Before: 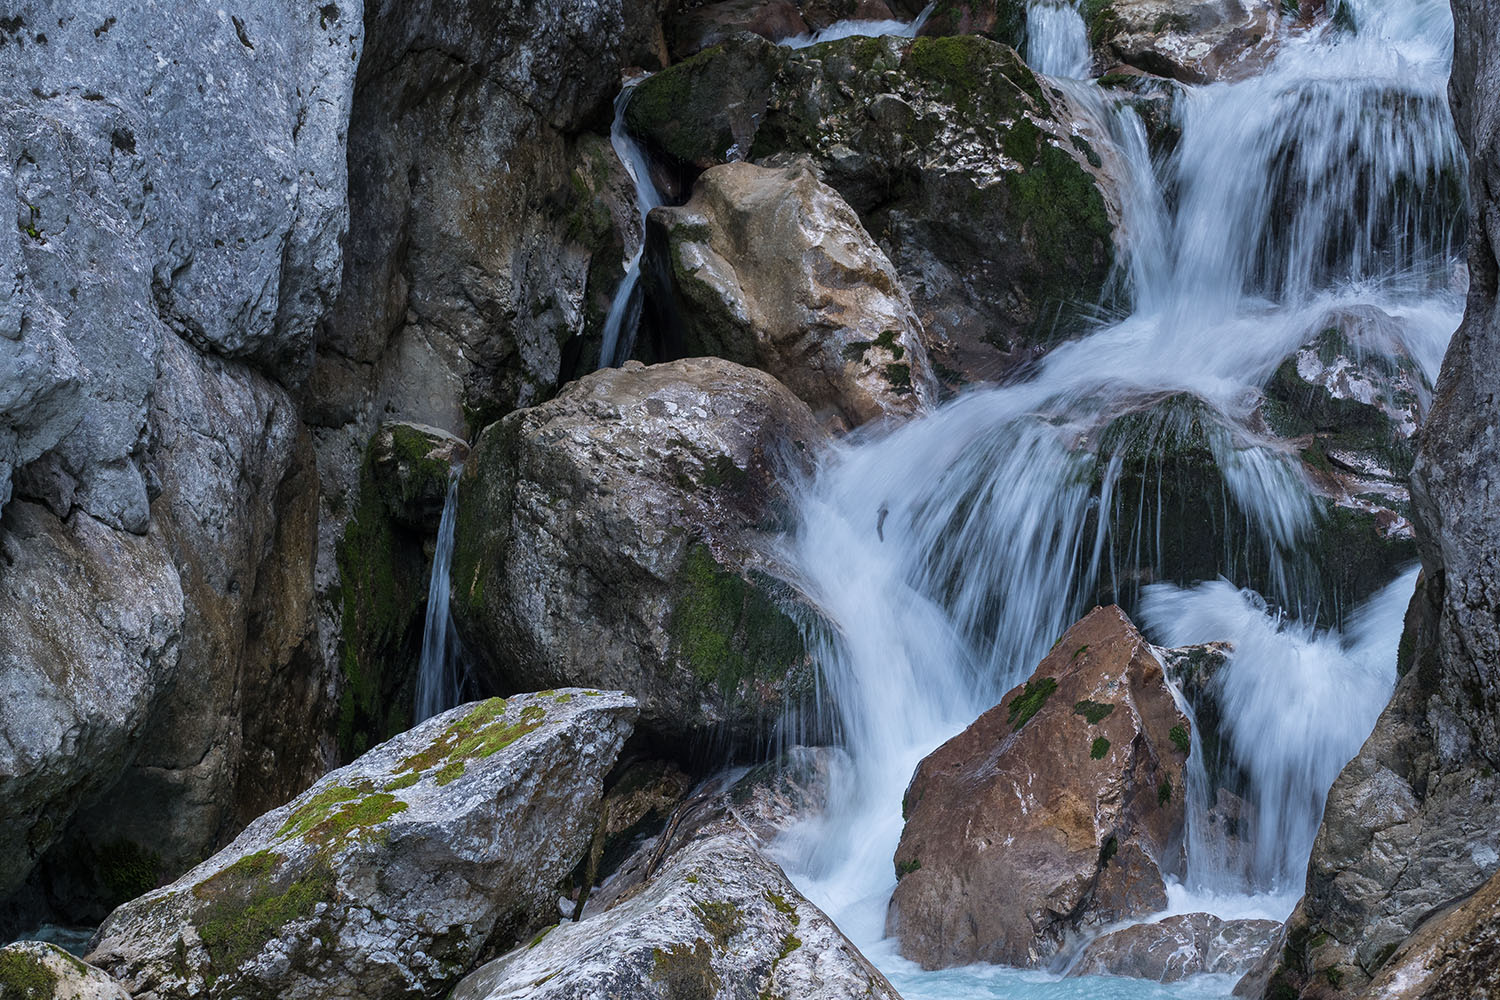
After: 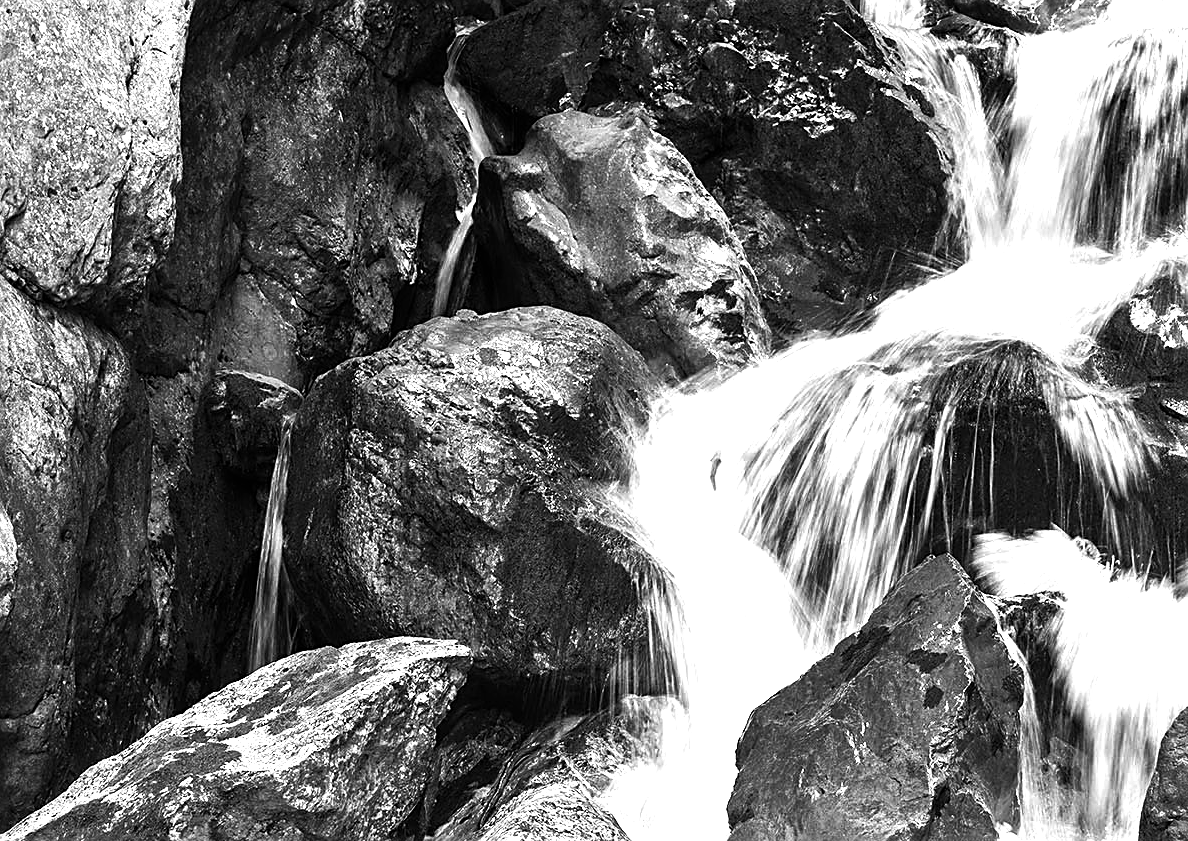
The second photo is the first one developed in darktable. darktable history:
crop: left 11.193%, top 5.158%, right 9.593%, bottom 10.686%
color zones: curves: ch0 [(0, 0.613) (0.01, 0.613) (0.245, 0.448) (0.498, 0.529) (0.642, 0.665) (0.879, 0.777) (0.99, 0.613)]; ch1 [(0, 0) (0.143, 0) (0.286, 0) (0.429, 0) (0.571, 0) (0.714, 0) (0.857, 0)]
exposure: exposure 0.202 EV, compensate highlight preservation false
color calibration: illuminant custom, x 0.368, y 0.373, temperature 4334.96 K
sharpen: on, module defaults
tone equalizer: -8 EV -0.712 EV, -7 EV -0.732 EV, -6 EV -0.561 EV, -5 EV -0.376 EV, -3 EV 0.38 EV, -2 EV 0.6 EV, -1 EV 0.682 EV, +0 EV 0.779 EV, edges refinement/feathering 500, mask exposure compensation -1.57 EV, preserve details no
